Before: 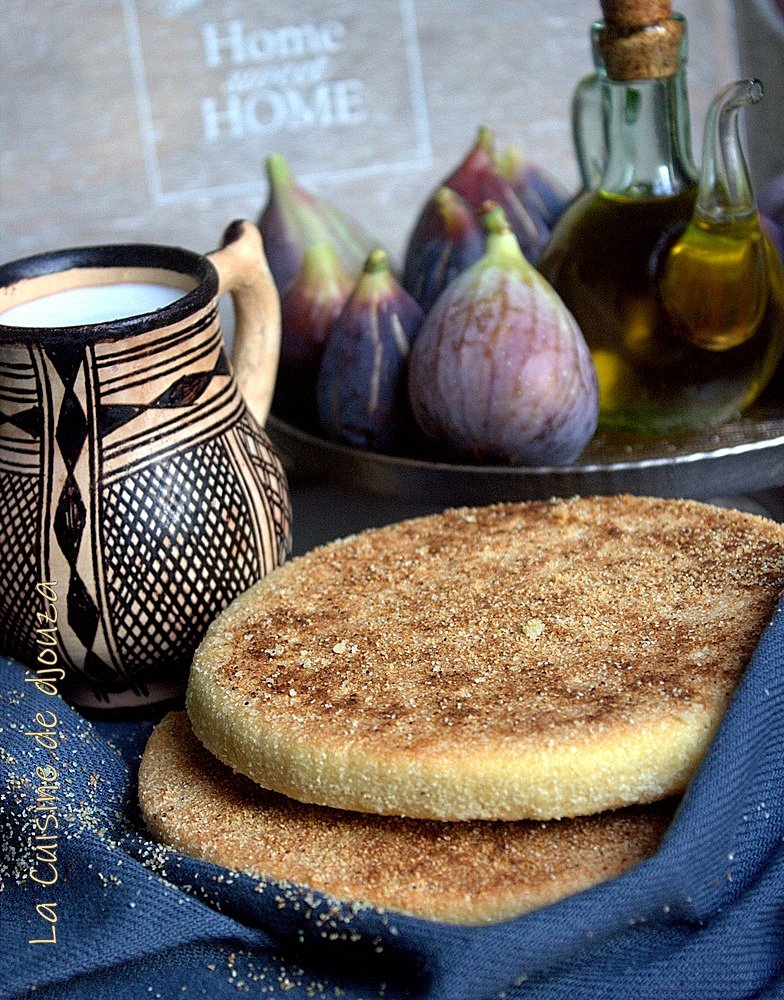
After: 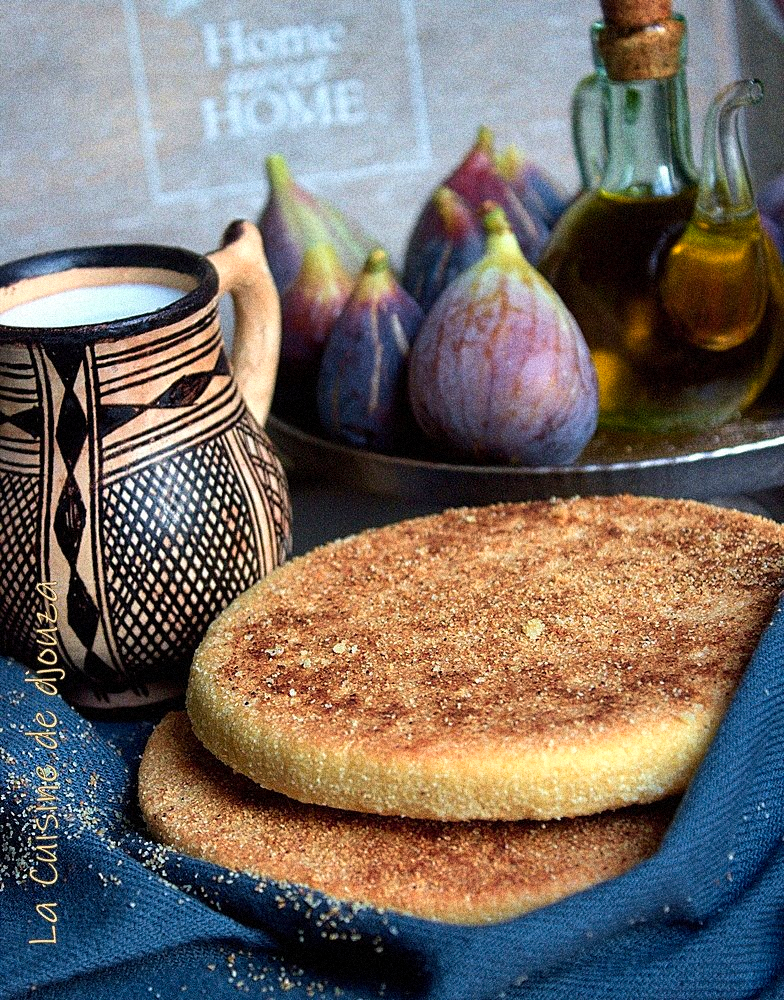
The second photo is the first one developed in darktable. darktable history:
velvia: on, module defaults
grain: coarseness 14.49 ISO, strength 48.04%, mid-tones bias 35%
color zones: curves: ch1 [(0.235, 0.558) (0.75, 0.5)]; ch2 [(0.25, 0.462) (0.749, 0.457)], mix 25.94%
